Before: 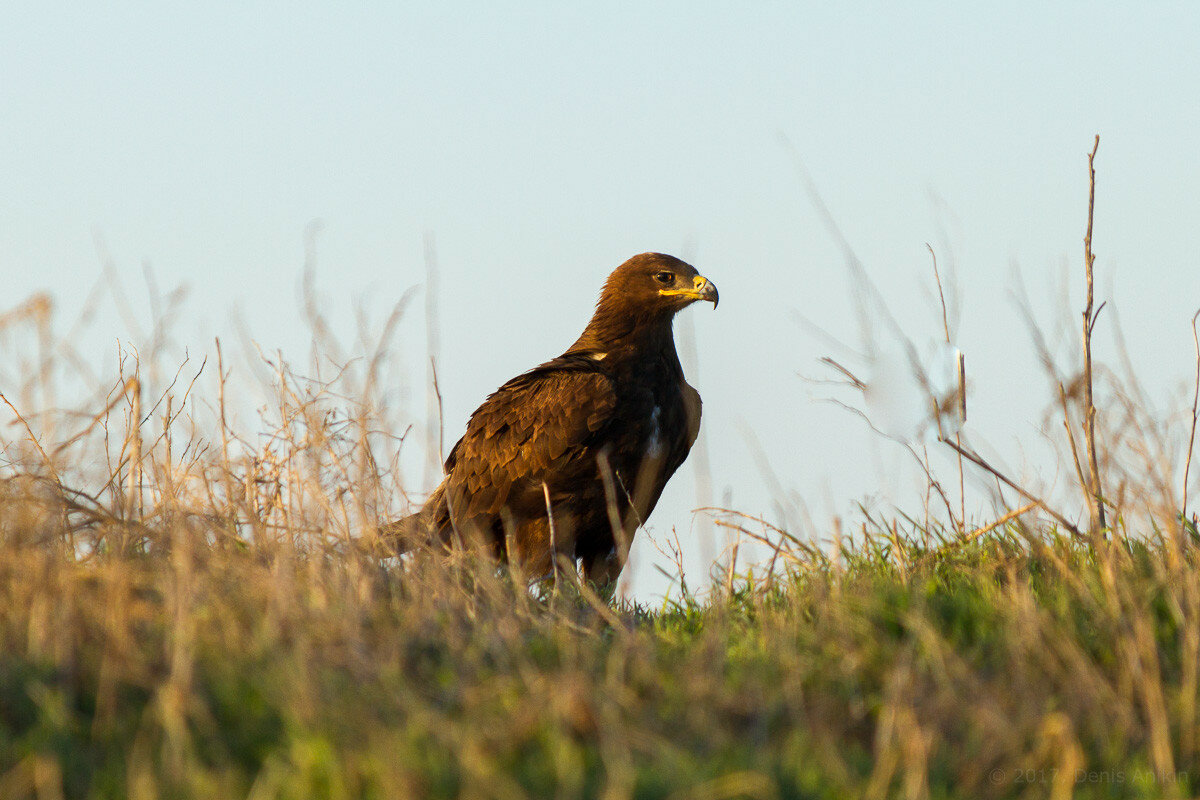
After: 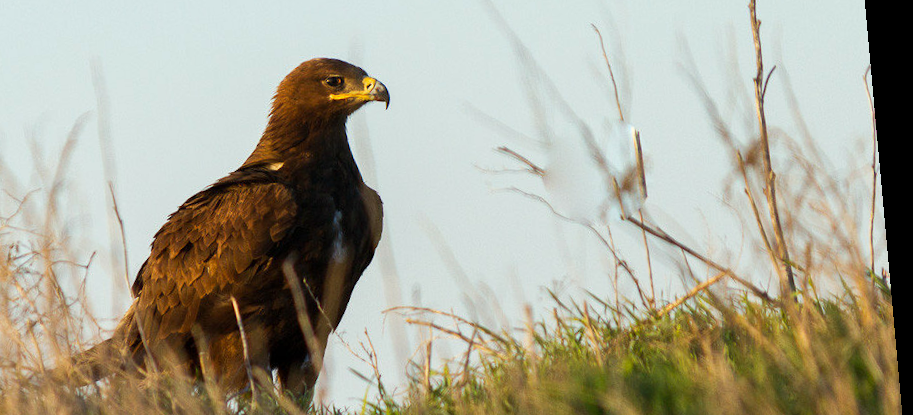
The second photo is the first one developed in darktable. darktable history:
crop and rotate: left 27.938%, top 27.046%, bottom 27.046%
rotate and perspective: rotation -5.2°, automatic cropping off
